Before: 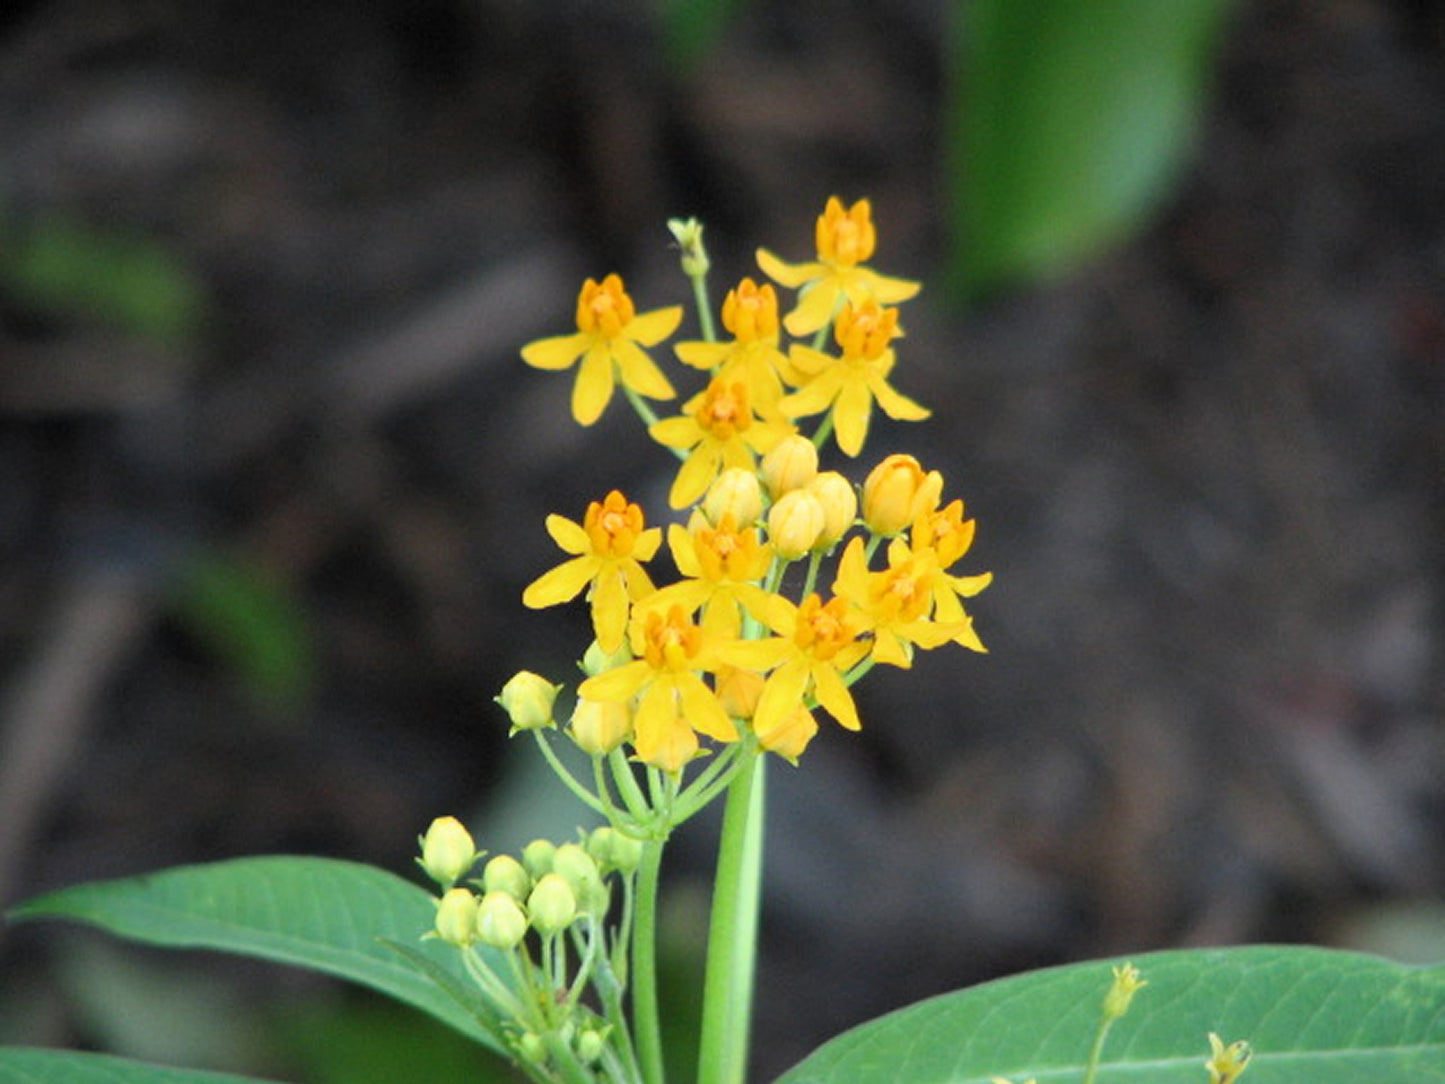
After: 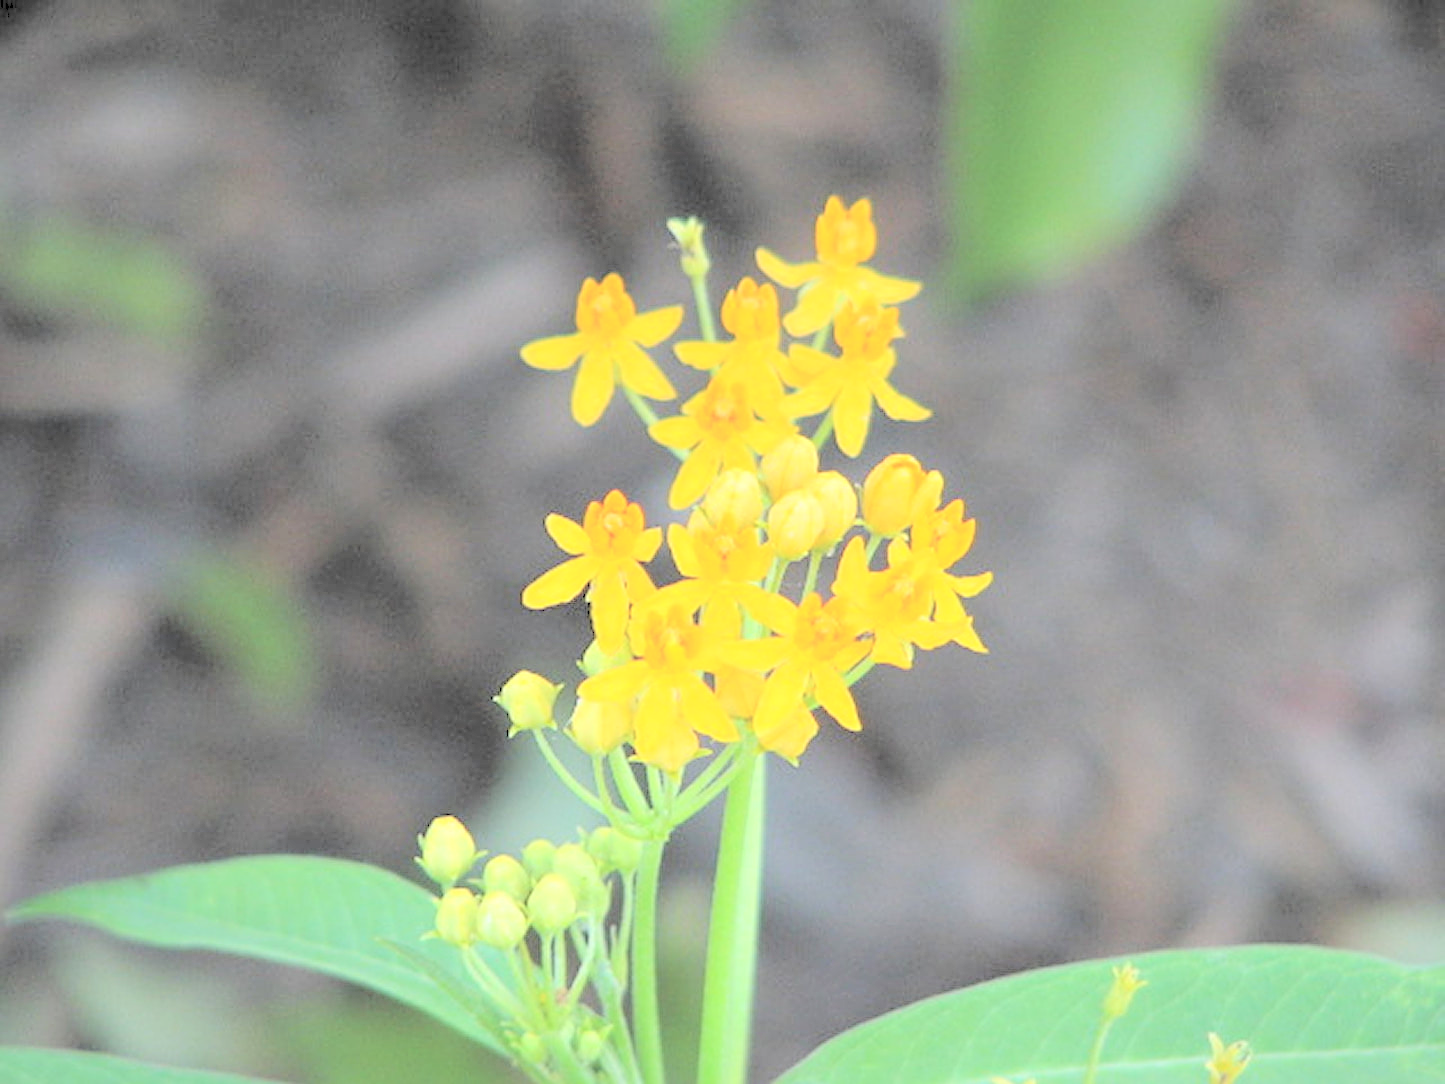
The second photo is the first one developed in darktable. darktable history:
sharpen: on, module defaults
contrast brightness saturation: brightness 0.999
